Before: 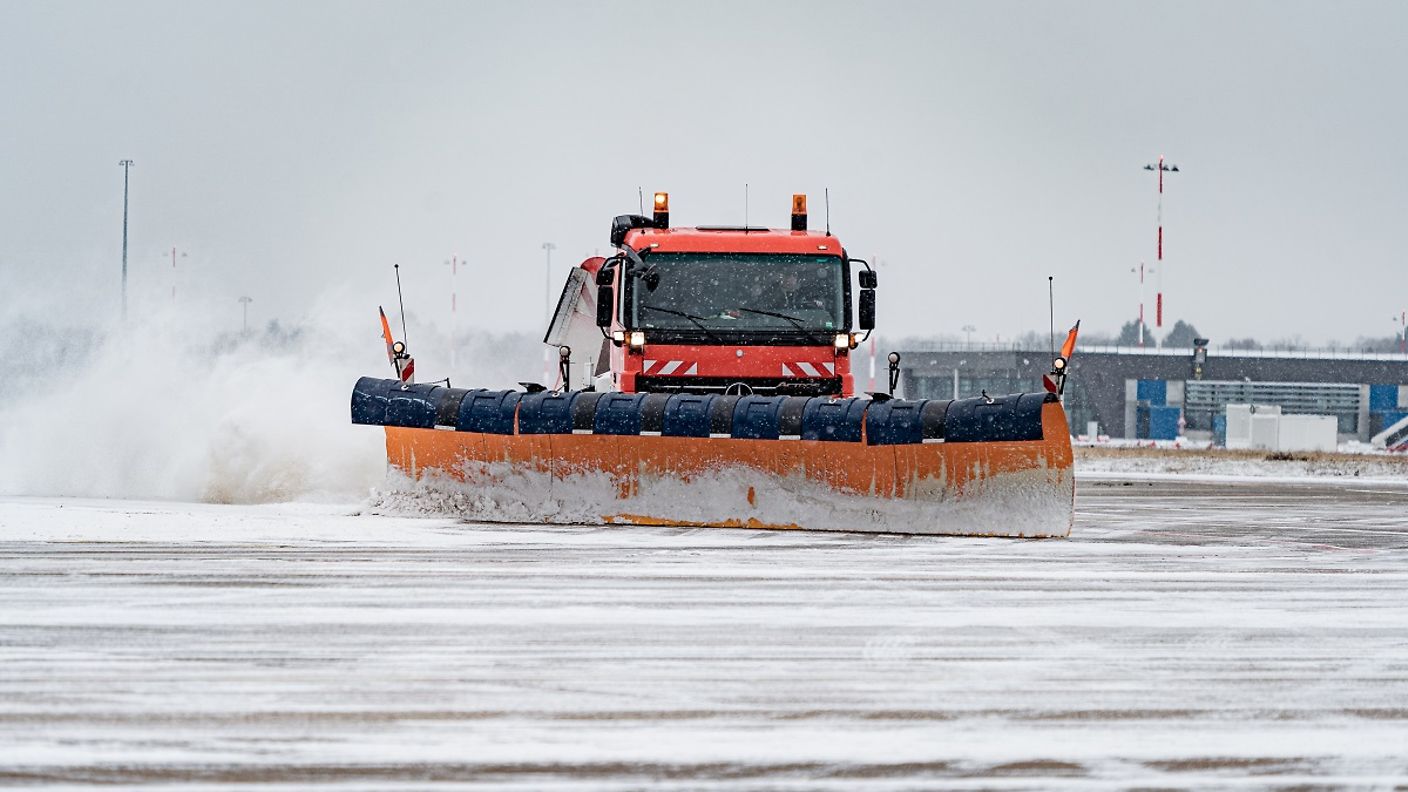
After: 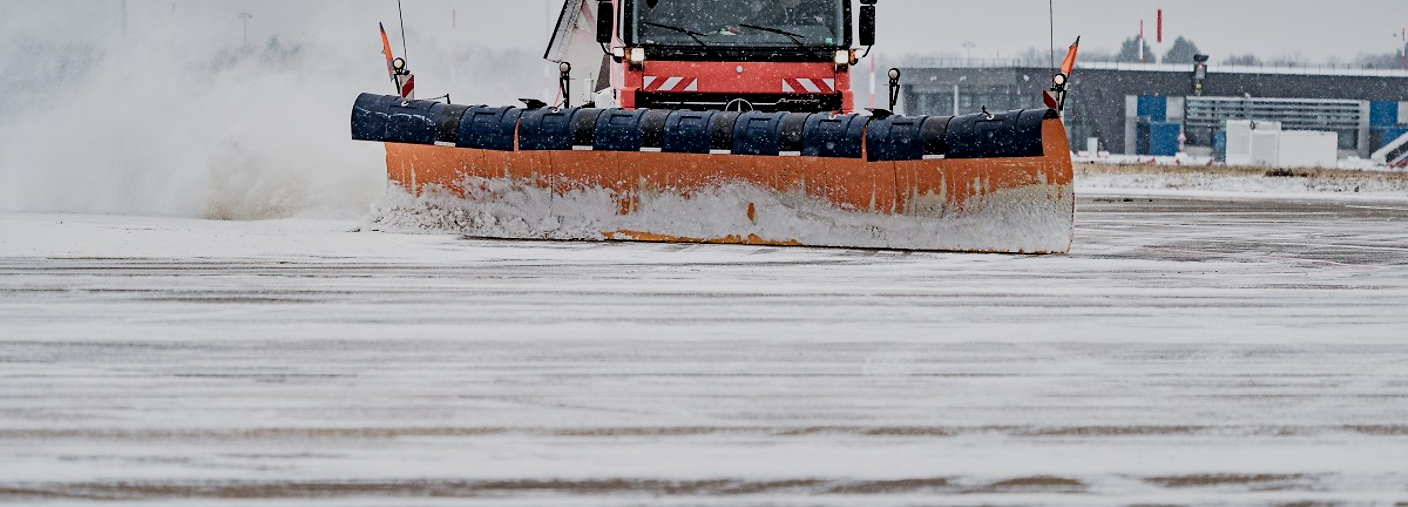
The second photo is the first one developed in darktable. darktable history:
filmic rgb: black relative exposure -7.65 EV, white relative exposure 4.56 EV, hardness 3.61, color science v5 (2021), iterations of high-quality reconstruction 10, contrast in shadows safe, contrast in highlights safe
crop and rotate: top 35.948%
tone equalizer: smoothing 1
local contrast: mode bilateral grid, contrast 26, coarseness 60, detail 151%, midtone range 0.2
